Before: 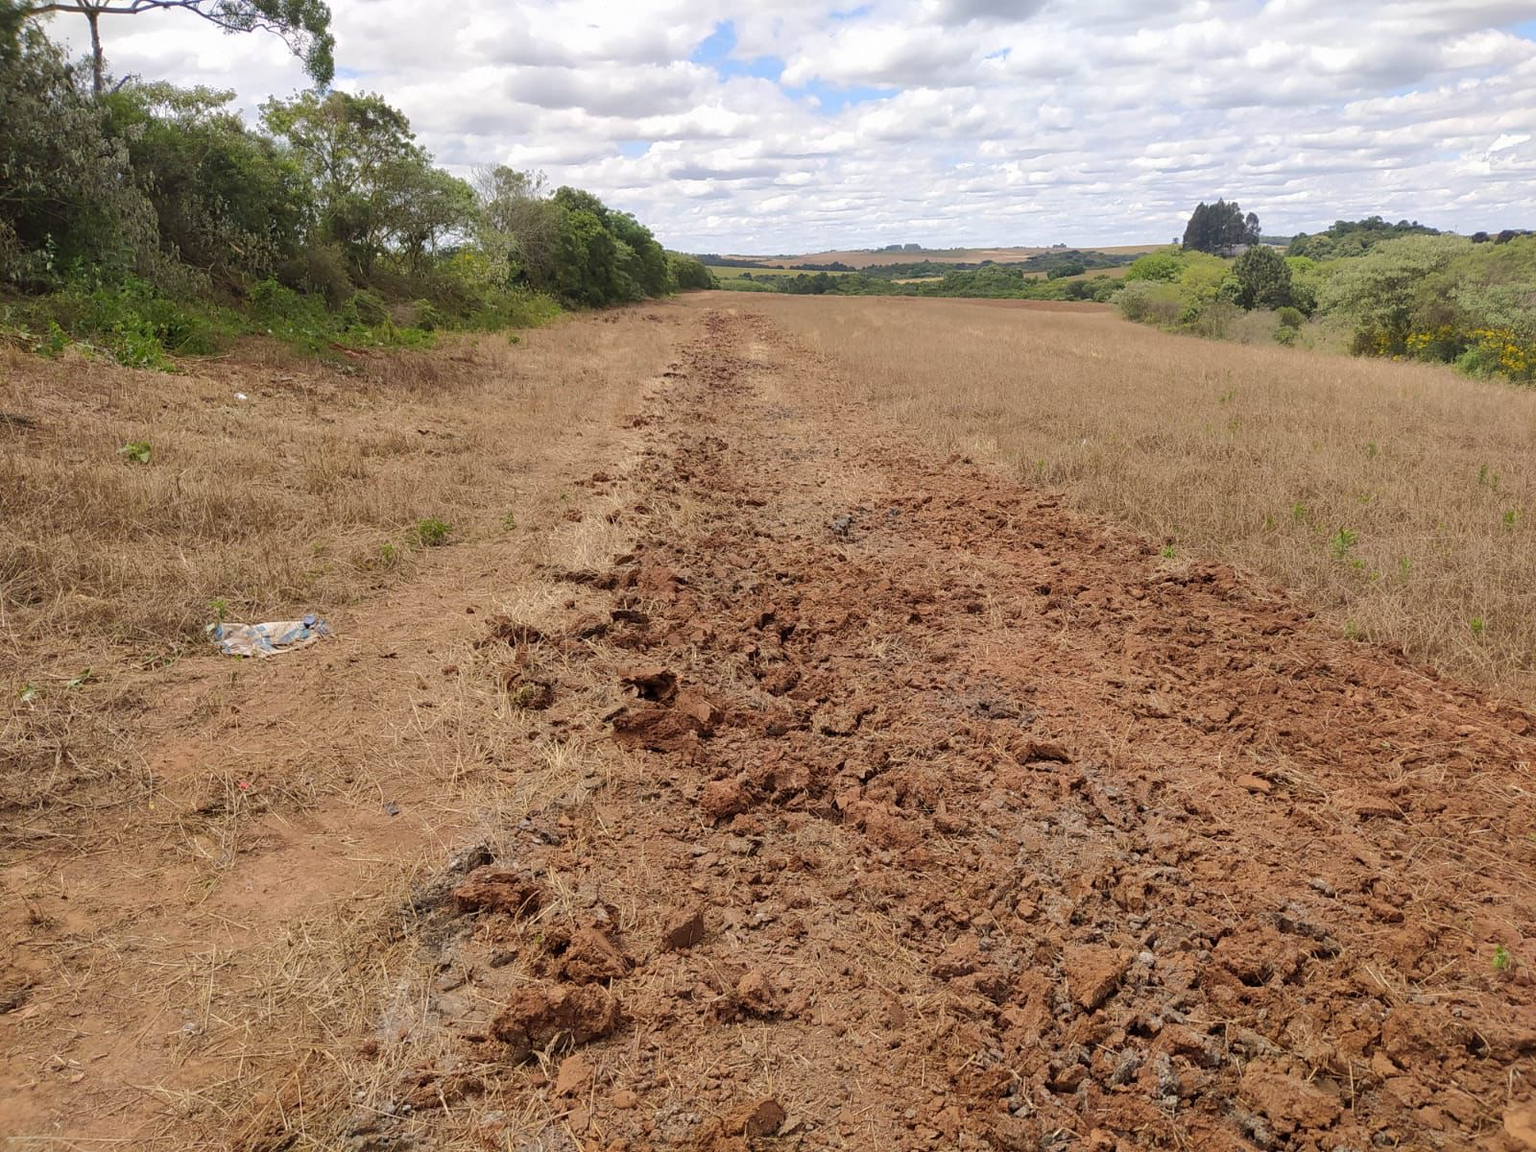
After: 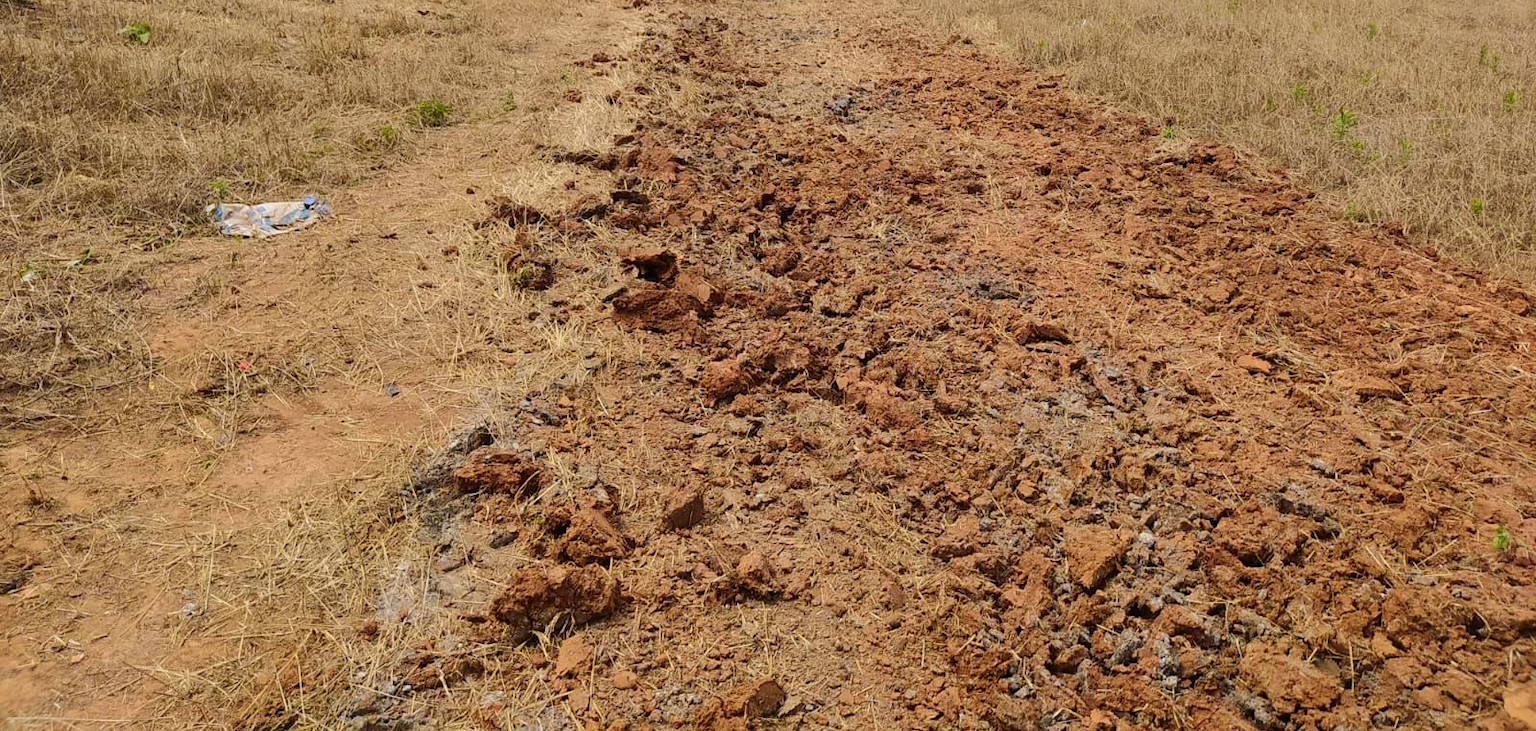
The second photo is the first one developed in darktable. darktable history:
tone curve: curves: ch0 [(0, 0.011) (0.139, 0.106) (0.295, 0.271) (0.499, 0.523) (0.739, 0.782) (0.857, 0.879) (1, 0.967)]; ch1 [(0, 0) (0.272, 0.249) (0.388, 0.385) (0.469, 0.456) (0.495, 0.497) (0.524, 0.518) (0.602, 0.623) (0.725, 0.779) (1, 1)]; ch2 [(0, 0) (0.125, 0.089) (0.353, 0.329) (0.443, 0.408) (0.502, 0.499) (0.548, 0.549) (0.608, 0.635) (1, 1)], color space Lab, independent channels, preserve colors none
crop and rotate: top 36.435%
